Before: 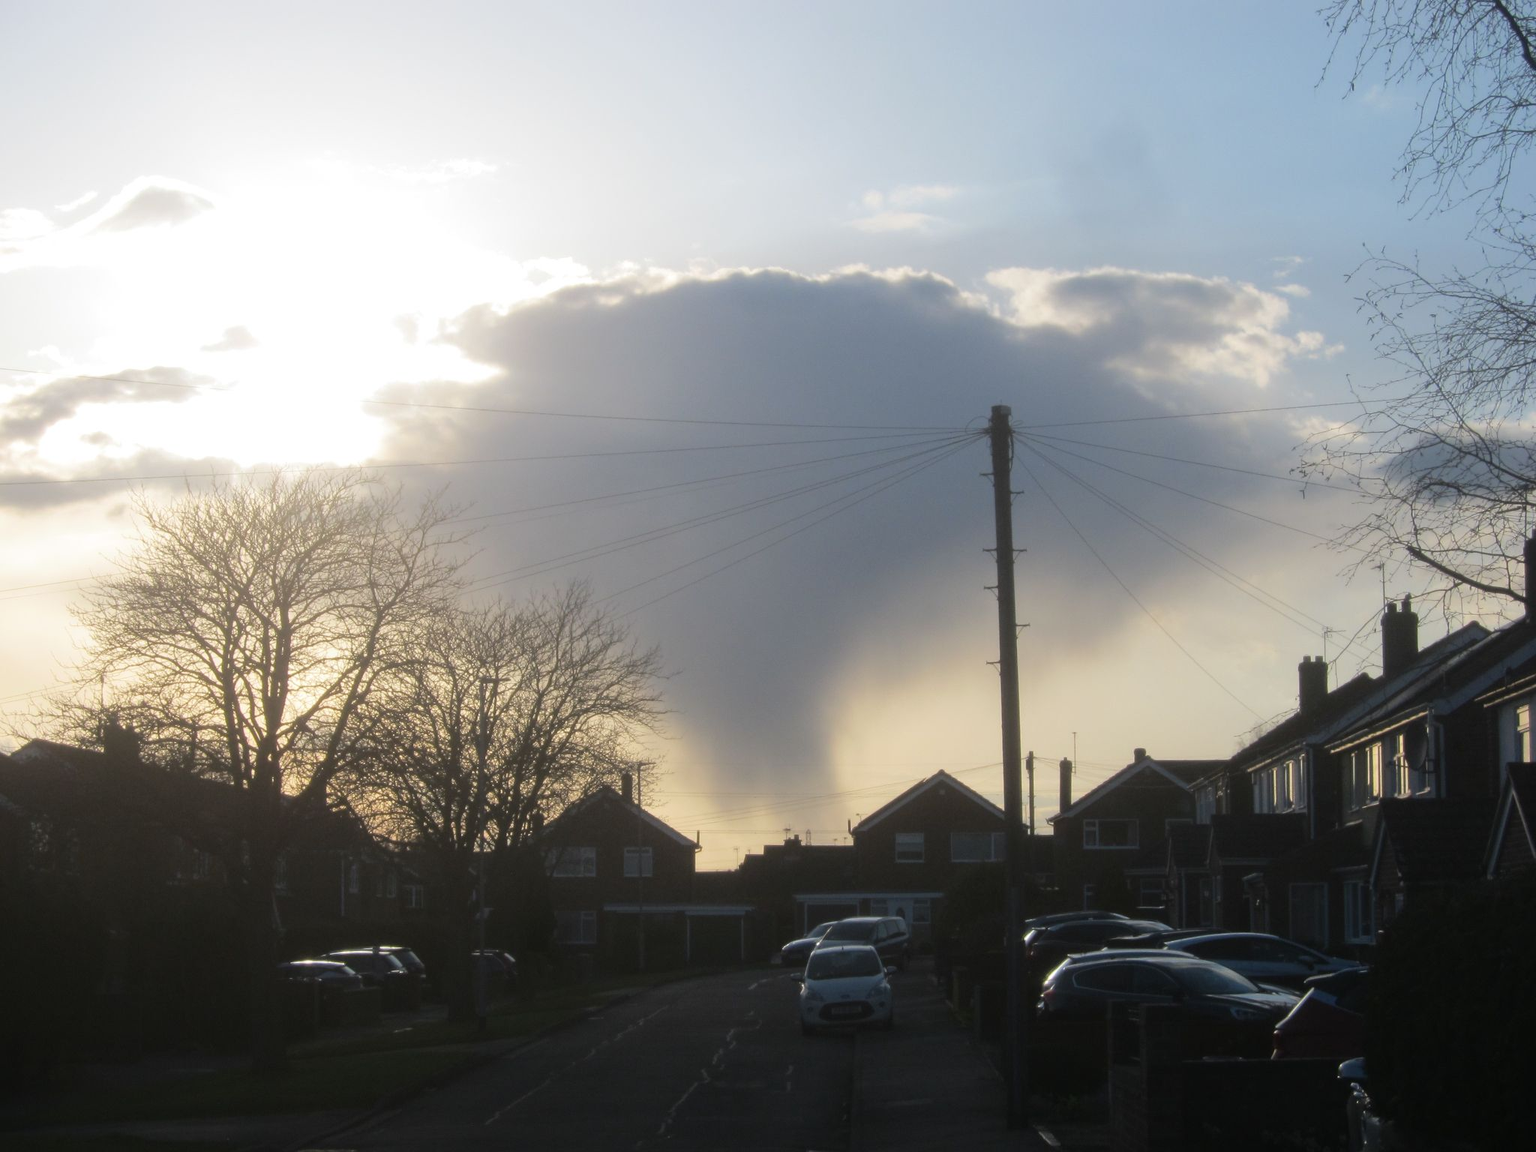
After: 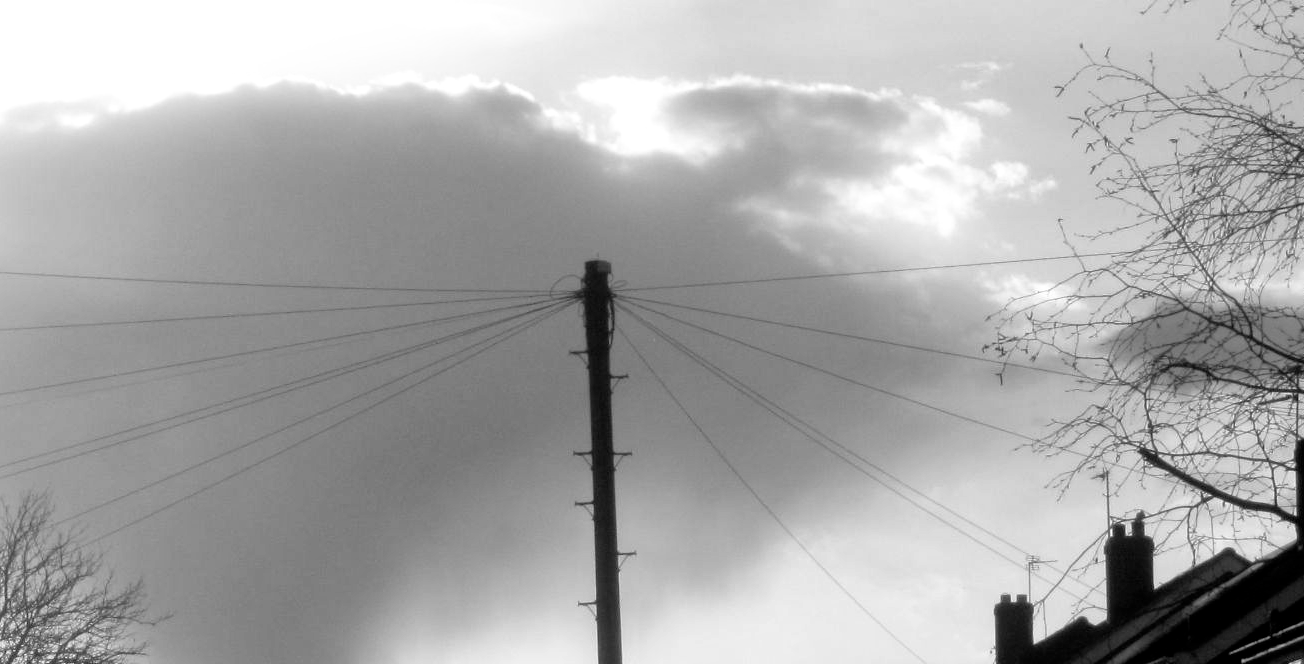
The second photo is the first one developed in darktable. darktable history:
tone equalizer: -8 EV 0.25 EV, -7 EV 0.417 EV, -6 EV 0.417 EV, -5 EV 0.25 EV, -3 EV -0.25 EV, -2 EV -0.417 EV, -1 EV -0.417 EV, +0 EV -0.25 EV, edges refinement/feathering 500, mask exposure compensation -1.57 EV, preserve details guided filter
exposure: exposure 0.485 EV, compensate highlight preservation false
local contrast: mode bilateral grid, contrast 20, coarseness 50, detail 120%, midtone range 0.2
filmic rgb: black relative exposure -3.63 EV, white relative exposure 2.16 EV, hardness 3.62
bloom: size 9%, threshold 100%, strength 7%
white balance: red 0.967, blue 1.049
crop: left 36.005%, top 18.293%, right 0.31%, bottom 38.444%
color calibration: output gray [0.267, 0.423, 0.261, 0], illuminant same as pipeline (D50), adaptation none (bypass)
